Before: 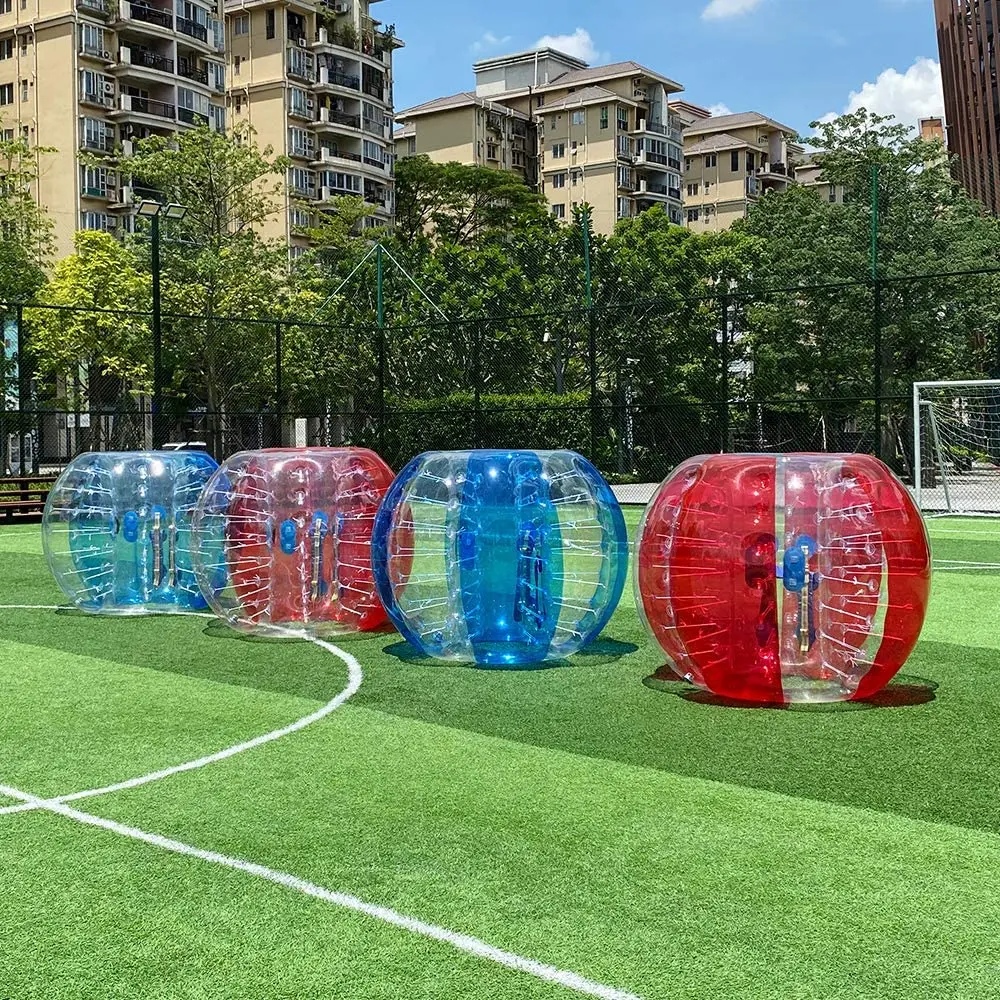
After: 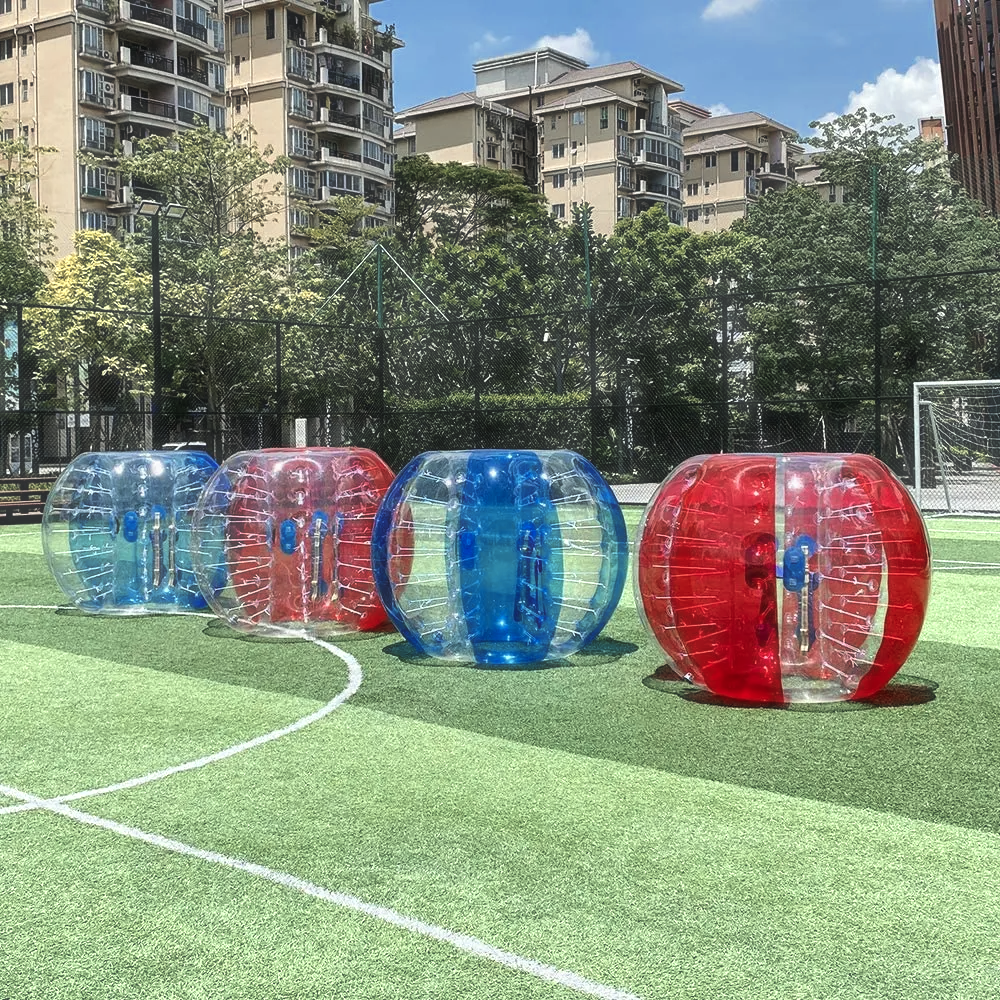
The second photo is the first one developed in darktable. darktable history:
haze removal: strength -0.1, adaptive false
color zones: curves: ch0 [(0, 0.473) (0.001, 0.473) (0.226, 0.548) (0.4, 0.589) (0.525, 0.54) (0.728, 0.403) (0.999, 0.473) (1, 0.473)]; ch1 [(0, 0.619) (0.001, 0.619) (0.234, 0.388) (0.4, 0.372) (0.528, 0.422) (0.732, 0.53) (0.999, 0.619) (1, 0.619)]; ch2 [(0, 0.547) (0.001, 0.547) (0.226, 0.45) (0.4, 0.525) (0.525, 0.585) (0.8, 0.511) (0.999, 0.547) (1, 0.547)]
